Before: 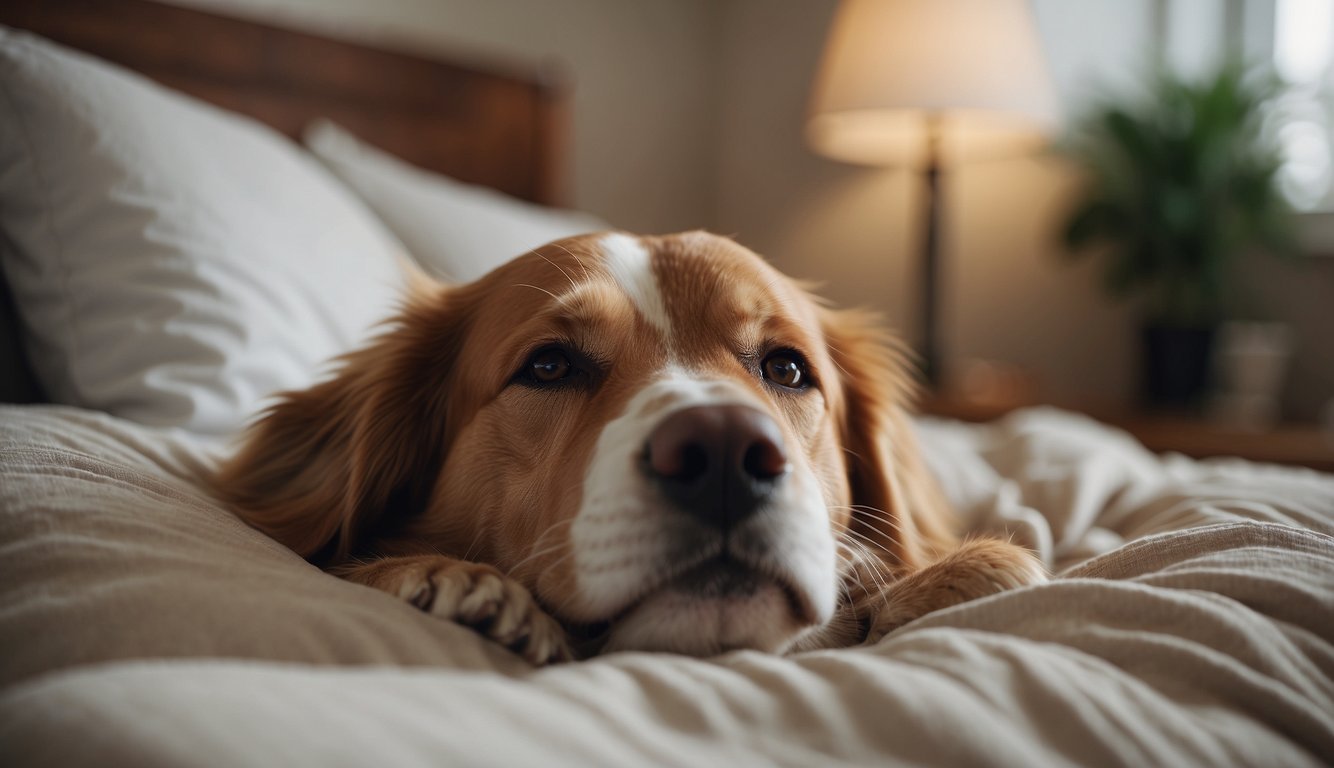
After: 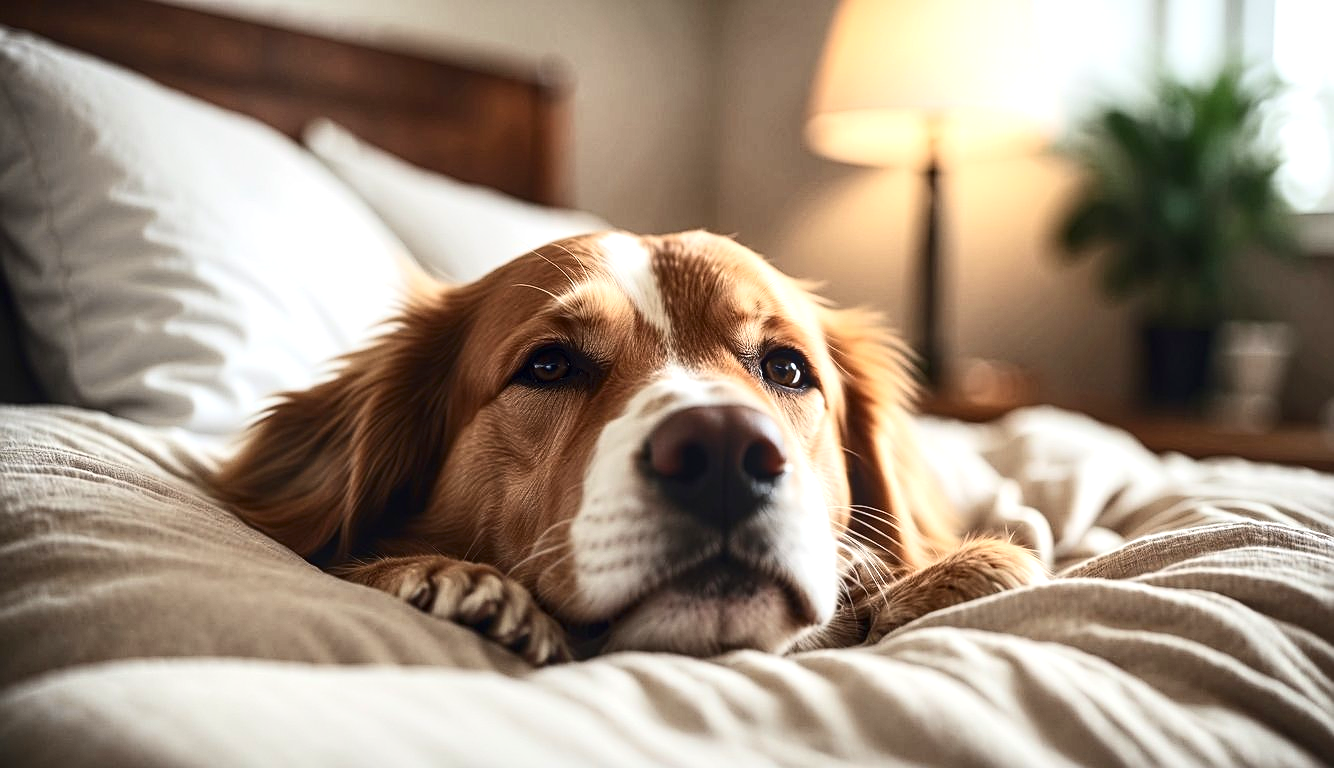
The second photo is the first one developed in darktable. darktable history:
sharpen: amount 0.478
local contrast: on, module defaults
exposure: exposure 0.95 EV, compensate highlight preservation false
contrast brightness saturation: contrast 0.28
